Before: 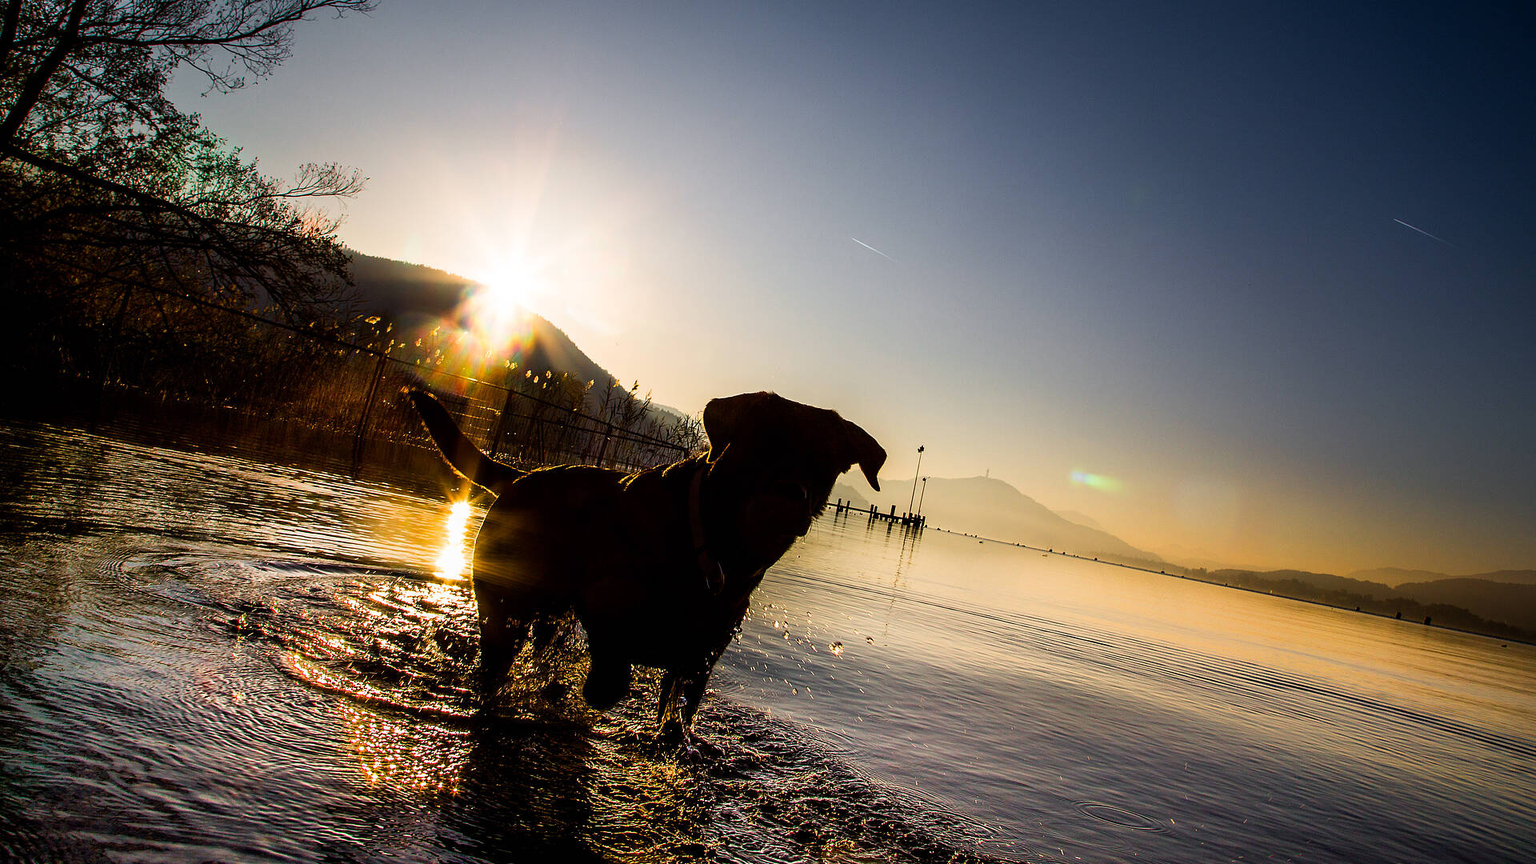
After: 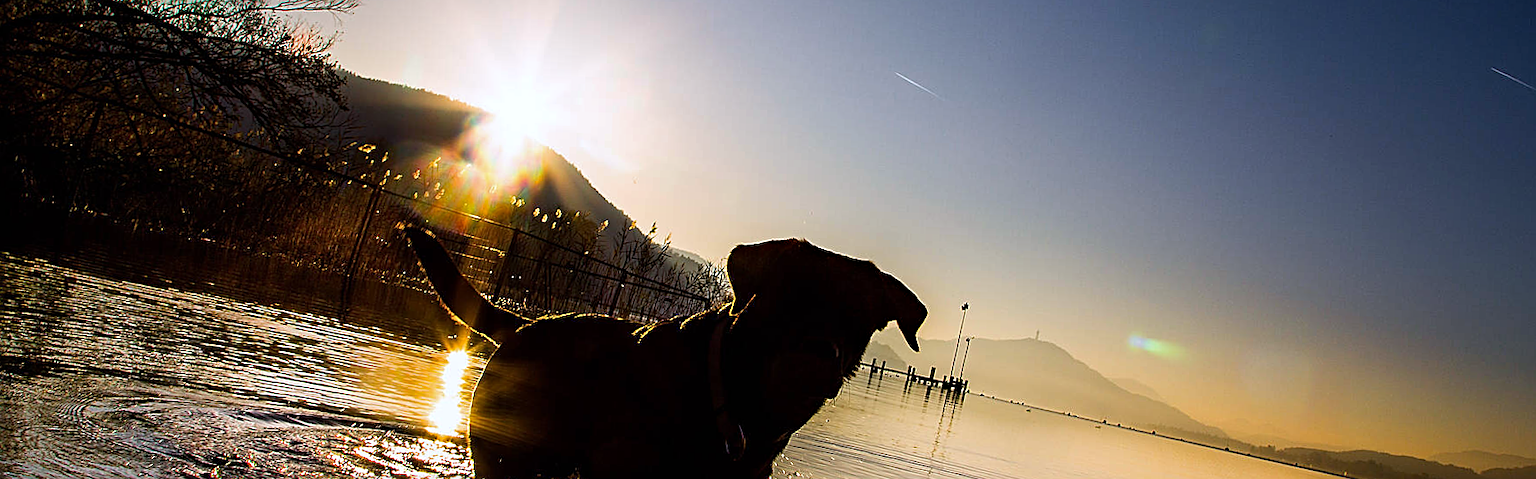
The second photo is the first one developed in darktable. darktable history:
sharpen: amount 0.55
exposure: exposure -0.041 EV, compensate highlight preservation false
crop: left 1.744%, top 19.225%, right 5.069%, bottom 28.357%
rotate and perspective: rotation 1.57°, crop left 0.018, crop right 0.982, crop top 0.039, crop bottom 0.961
haze removal: compatibility mode true, adaptive false
white balance: red 0.984, blue 1.059
